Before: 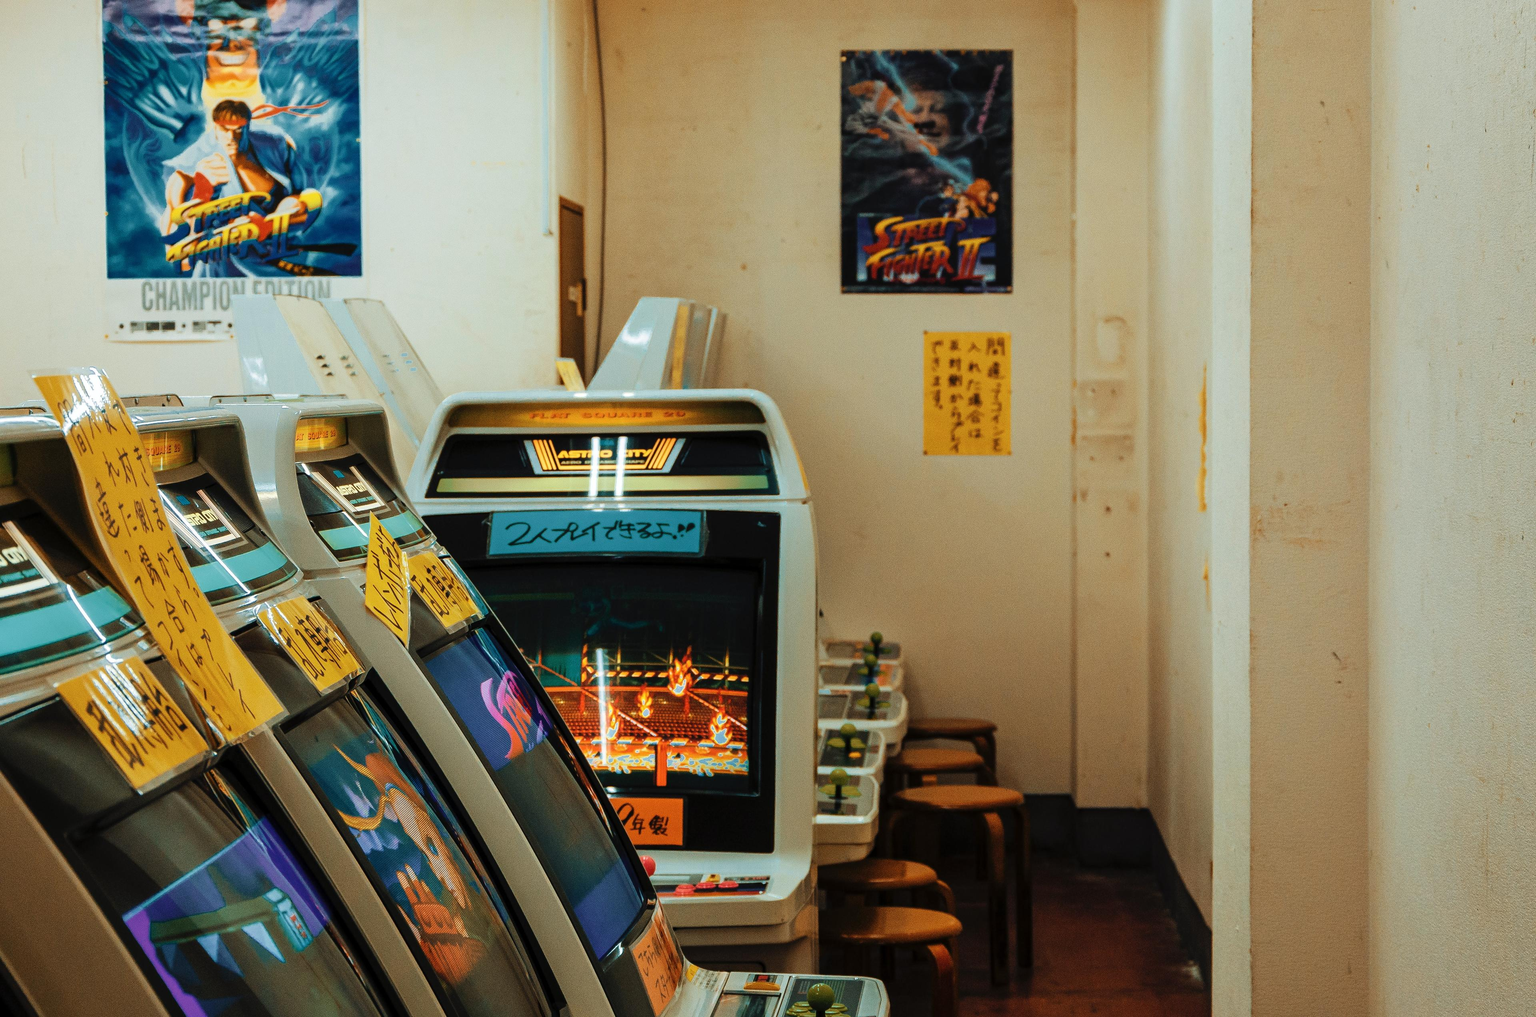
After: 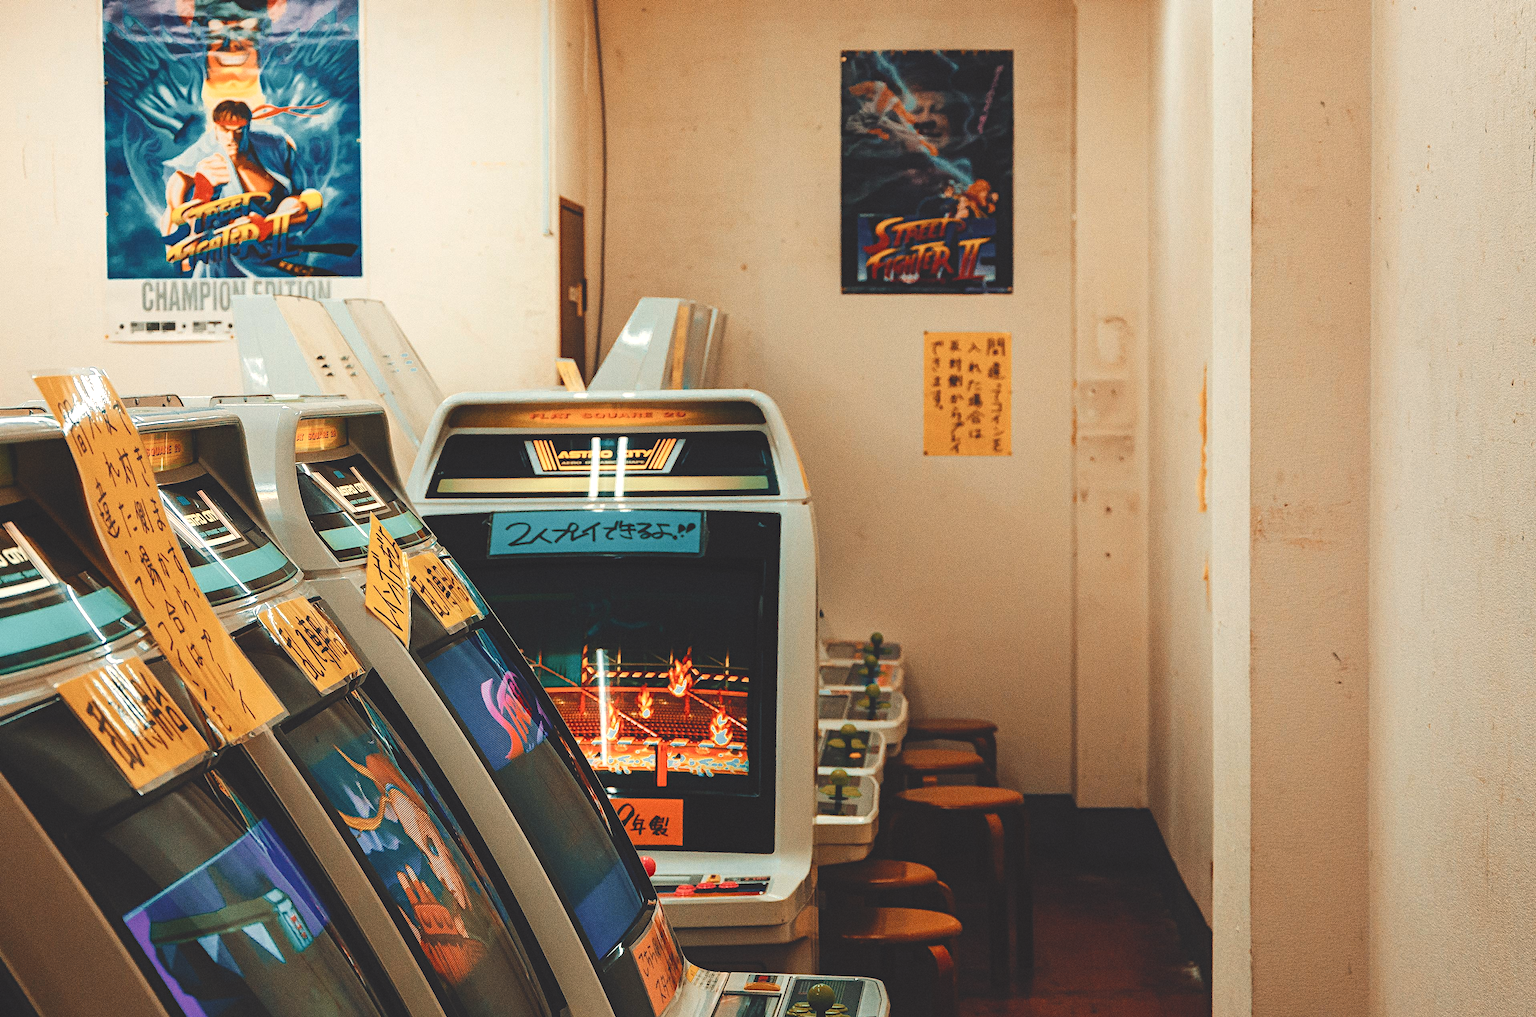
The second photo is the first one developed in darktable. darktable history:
contrast equalizer "negative clarity": octaves 7, y [[0.6 ×6], [0.55 ×6], [0 ×6], [0 ×6], [0 ×6]], mix -0.2
diffuse or sharpen "_builtin_sharpen demosaicing | AA filter": edge sensitivity 1, 1st order anisotropy 100%, 2nd order anisotropy 100%, 3rd order anisotropy 100%, 4th order anisotropy 100%, 1st order speed -25%, 2nd order speed -25%, 3rd order speed -25%, 4th order speed -25%
diffuse or sharpen "bloom 10%": radius span 32, 1st order speed 50%, 2nd order speed 50%, 3rd order speed 50%, 4th order speed 50% | blend: blend mode normal, opacity 10%; mask: uniform (no mask)
grain "film": coarseness 0.09 ISO
rgb primaries "creative|film": red hue 0.019, red purity 0.907, green hue 0.07, green purity 0.883, blue hue -0.093, blue purity 0.96
tone equalizer "_builtin_contrast tone curve | soft": -8 EV -0.417 EV, -7 EV -0.389 EV, -6 EV -0.333 EV, -5 EV -0.222 EV, -3 EV 0.222 EV, -2 EV 0.333 EV, -1 EV 0.389 EV, +0 EV 0.417 EV, edges refinement/feathering 500, mask exposure compensation -1.57 EV, preserve details no
color balance rgb "creative|film": shadows lift › chroma 2%, shadows lift › hue 247.2°, power › chroma 0.3%, power › hue 25.2°, highlights gain › chroma 3%, highlights gain › hue 60°, global offset › luminance 2%, perceptual saturation grading › global saturation 20%, perceptual saturation grading › highlights -20%, perceptual saturation grading › shadows 30%
